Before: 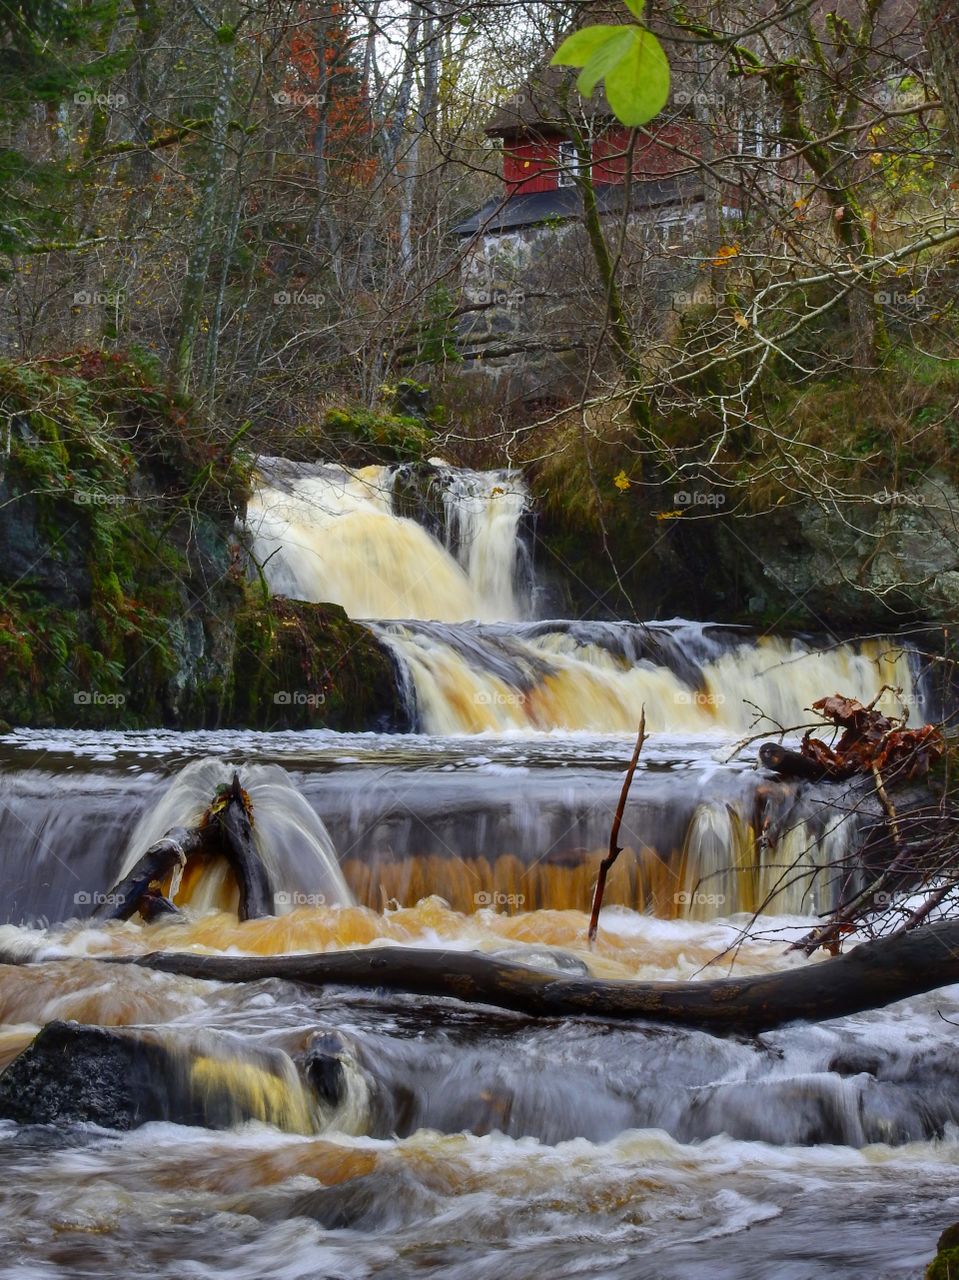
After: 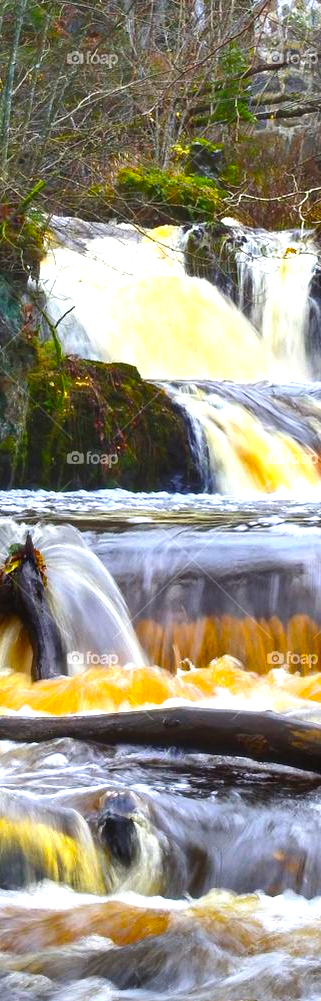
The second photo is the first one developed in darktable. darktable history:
crop and rotate: left 21.634%, top 18.777%, right 44.795%, bottom 3.004%
exposure: black level correction -0.002, exposure 0.705 EV, compensate exposure bias true, compensate highlight preservation false
color balance rgb: perceptual saturation grading › global saturation 30.252%, perceptual brilliance grading › global brilliance 11.258%, global vibrance 20%
